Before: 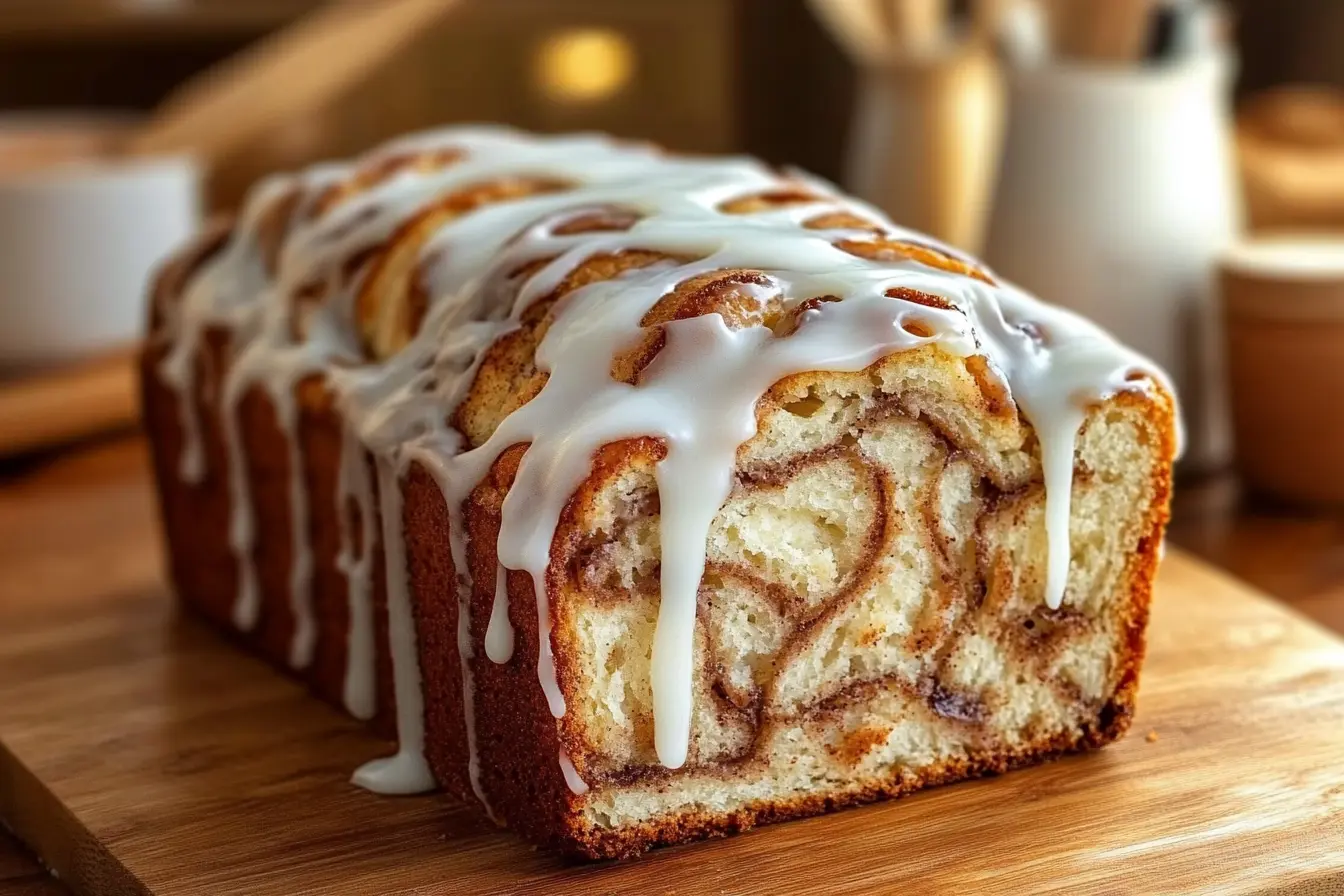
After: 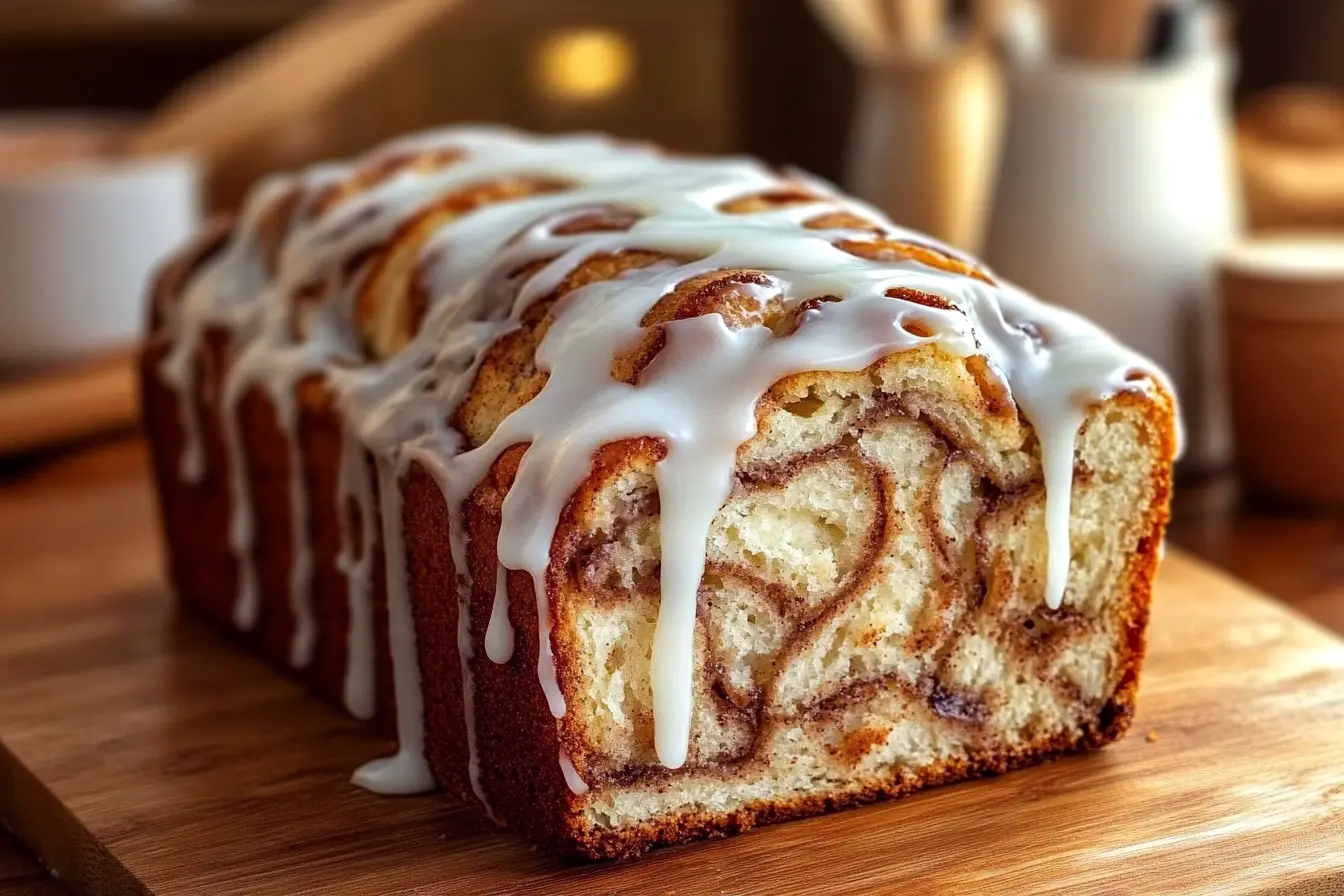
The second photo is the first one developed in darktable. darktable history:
tone equalizer: on, module defaults
color balance: gamma [0.9, 0.988, 0.975, 1.025], gain [1.05, 1, 1, 1]
